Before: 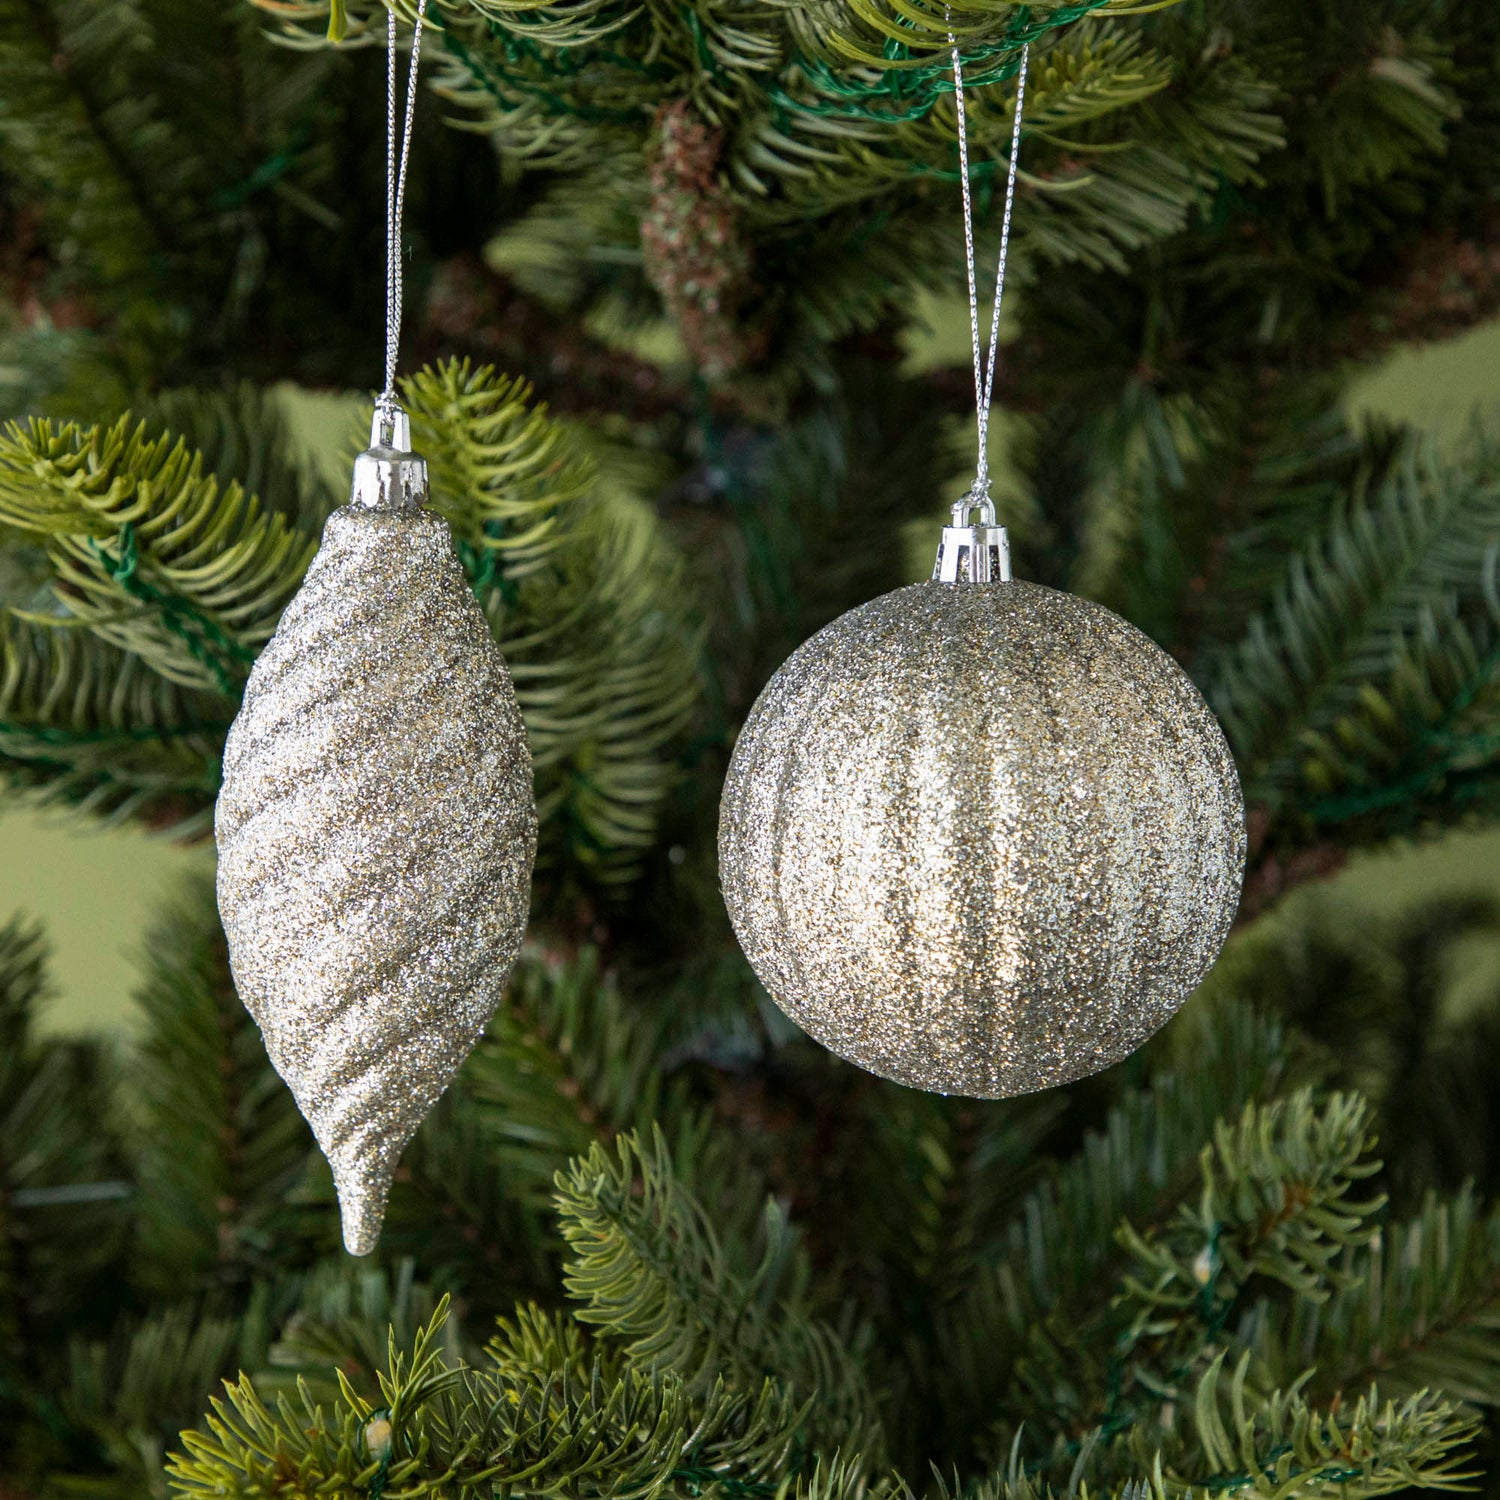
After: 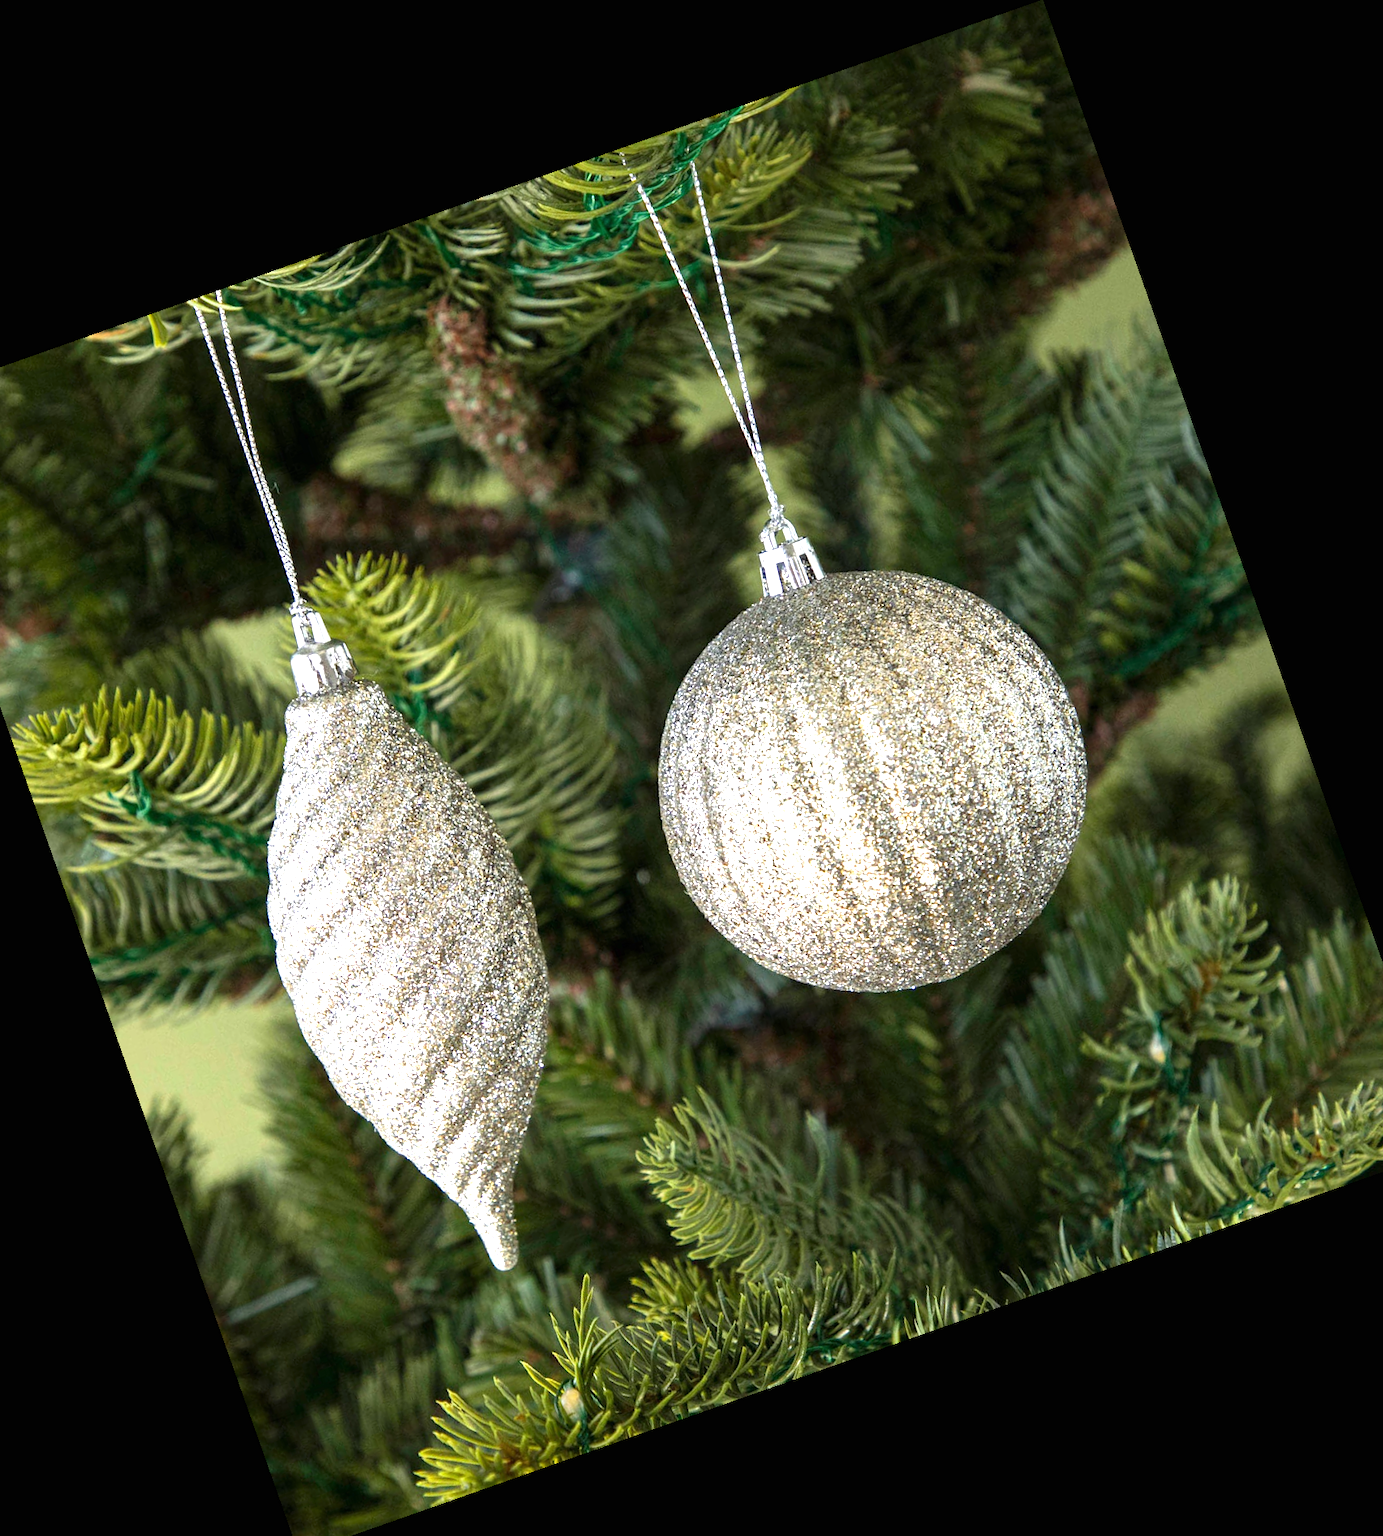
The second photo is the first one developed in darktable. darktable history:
exposure: black level correction 0, exposure 0.9 EV, compensate highlight preservation false
crop and rotate: angle 19.43°, left 6.812%, right 4.125%, bottom 1.087%
